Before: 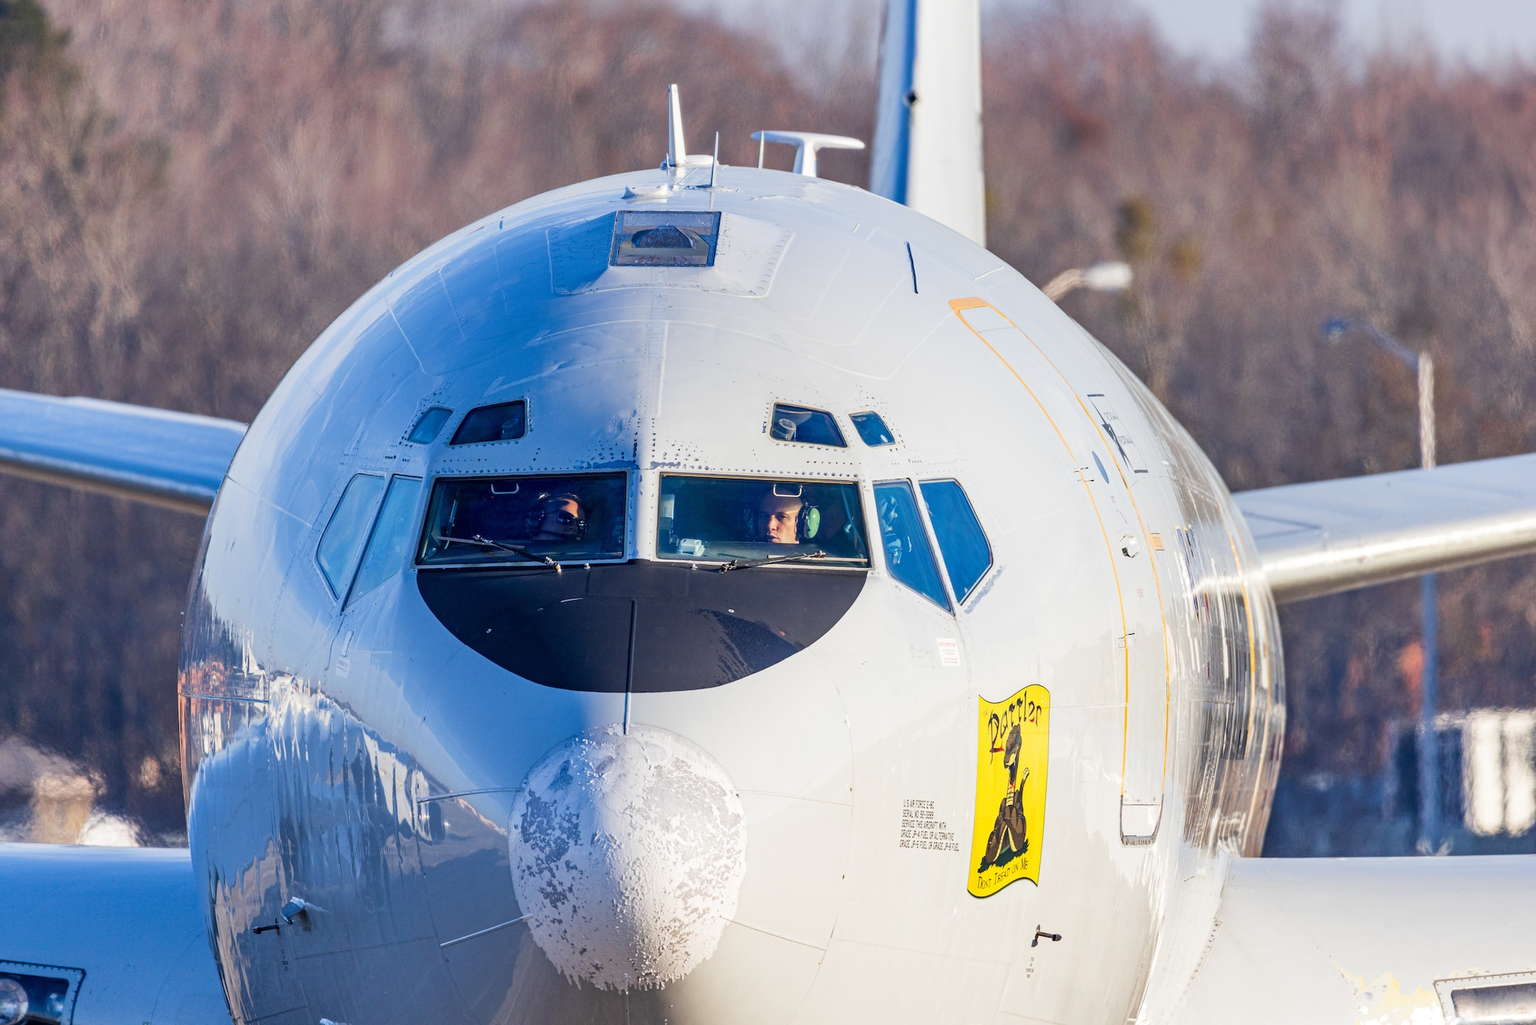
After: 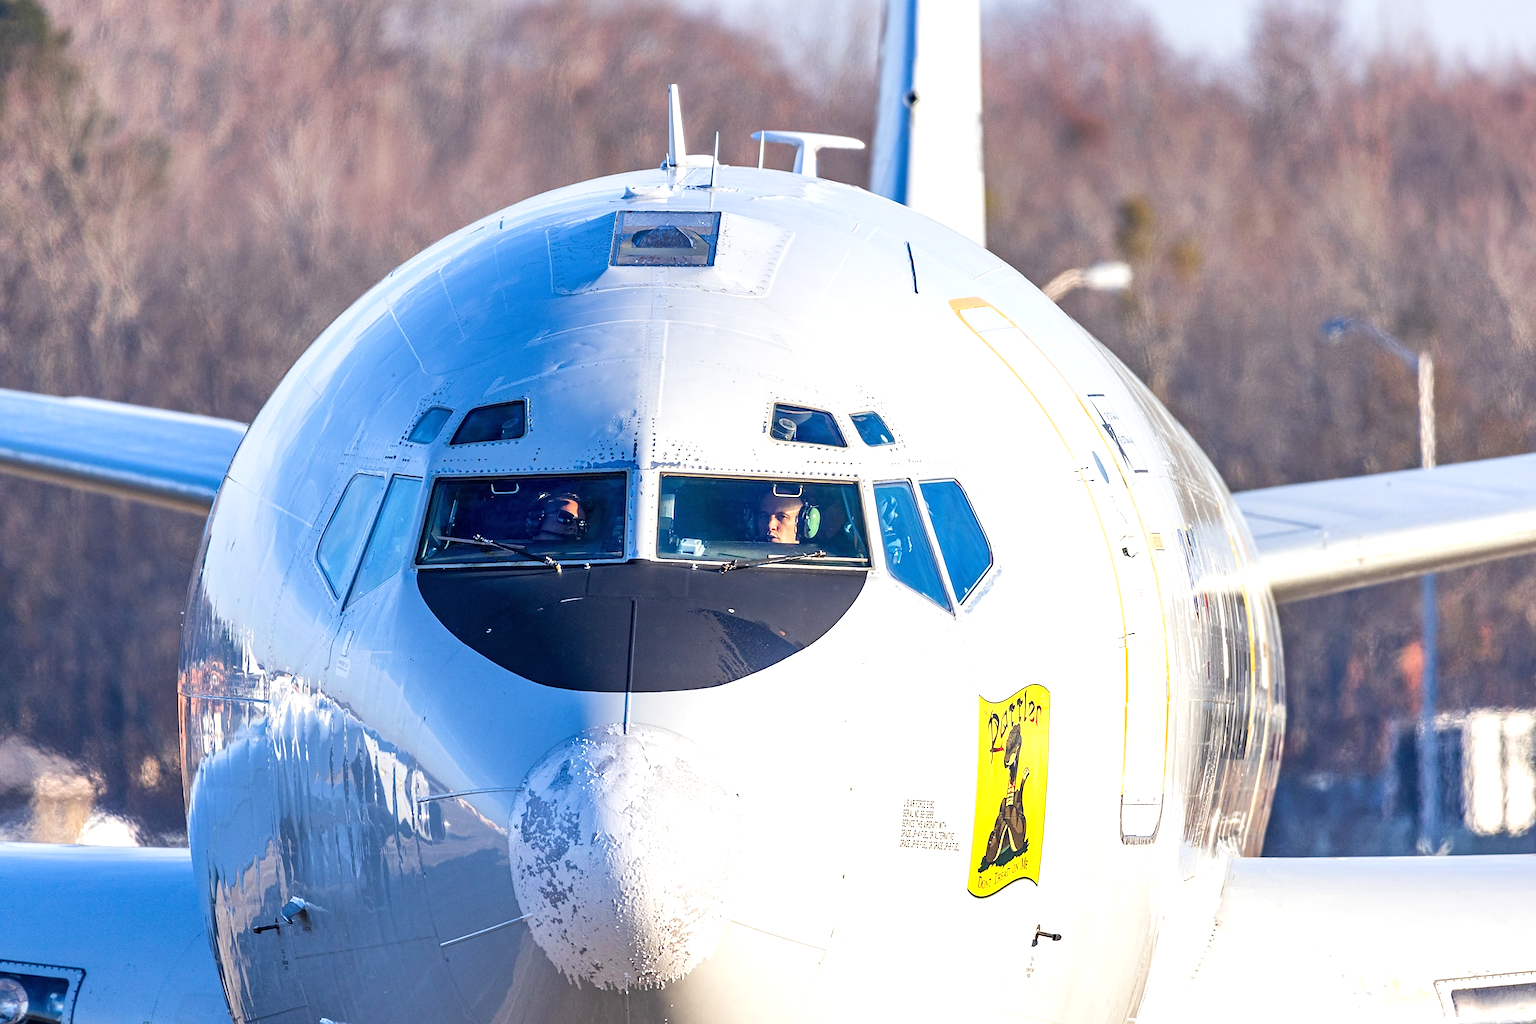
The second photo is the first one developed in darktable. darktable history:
sharpen: radius 1.004, threshold 1.088
exposure: exposure 0.505 EV, compensate highlight preservation false
